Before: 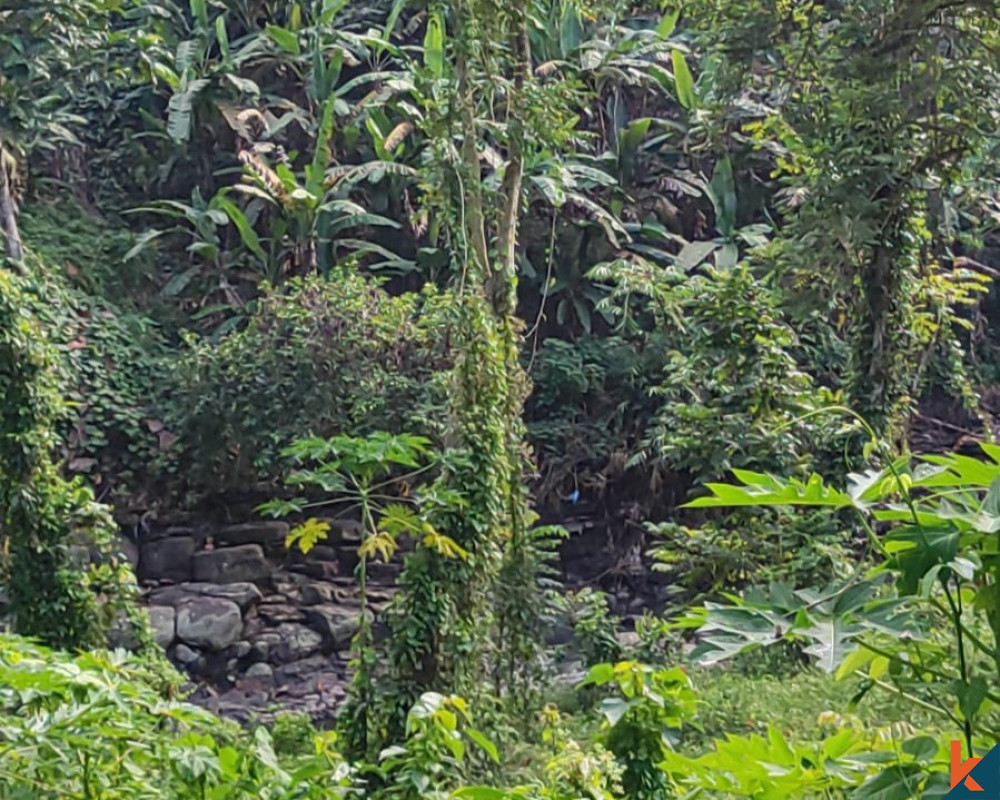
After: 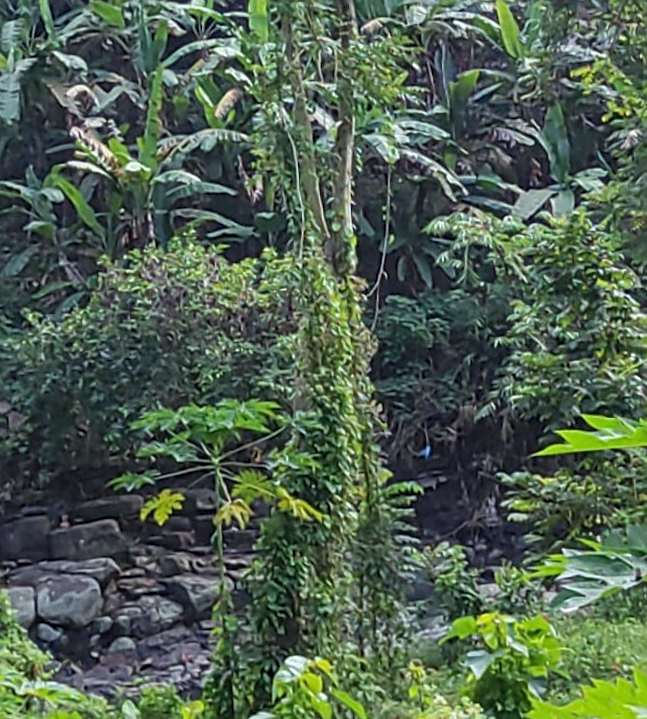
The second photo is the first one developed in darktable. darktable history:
sharpen: on, module defaults
crop and rotate: left 14.436%, right 18.898%
white balance: red 0.925, blue 1.046
rotate and perspective: rotation -3.52°, crop left 0.036, crop right 0.964, crop top 0.081, crop bottom 0.919
